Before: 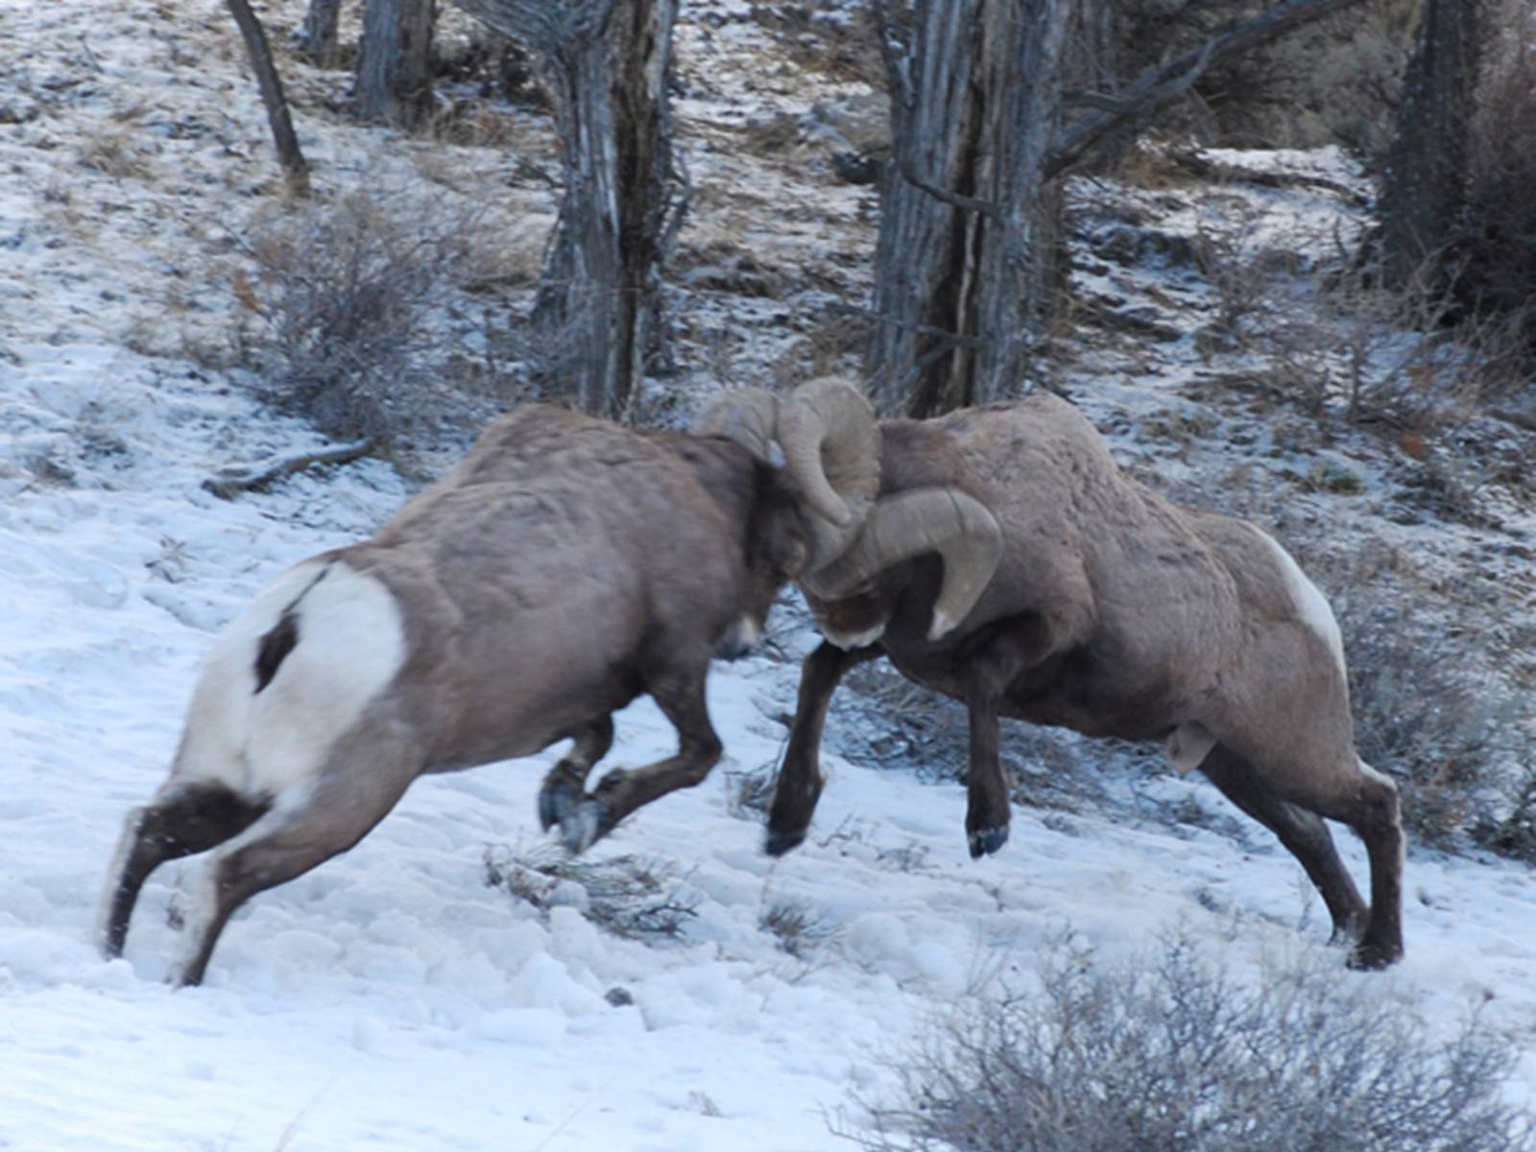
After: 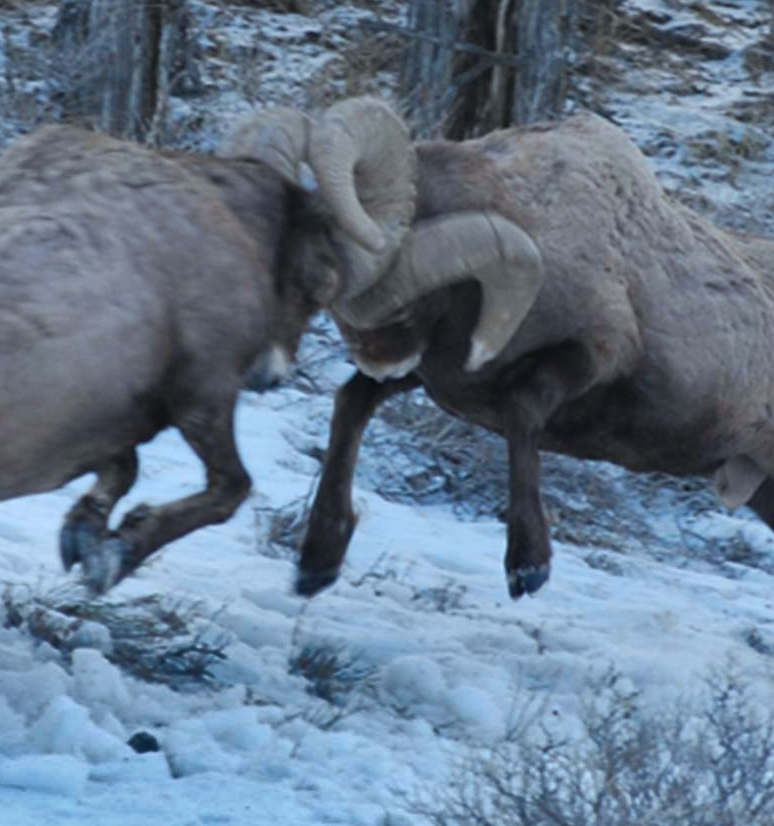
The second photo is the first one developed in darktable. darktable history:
crop: left 31.316%, top 24.705%, right 20.3%, bottom 6.415%
shadows and highlights: shadows 24.73, highlights -77.72, soften with gaussian
color calibration: illuminant Planckian (black body), adaptation linear Bradford (ICC v4), x 0.361, y 0.366, temperature 4514.53 K
